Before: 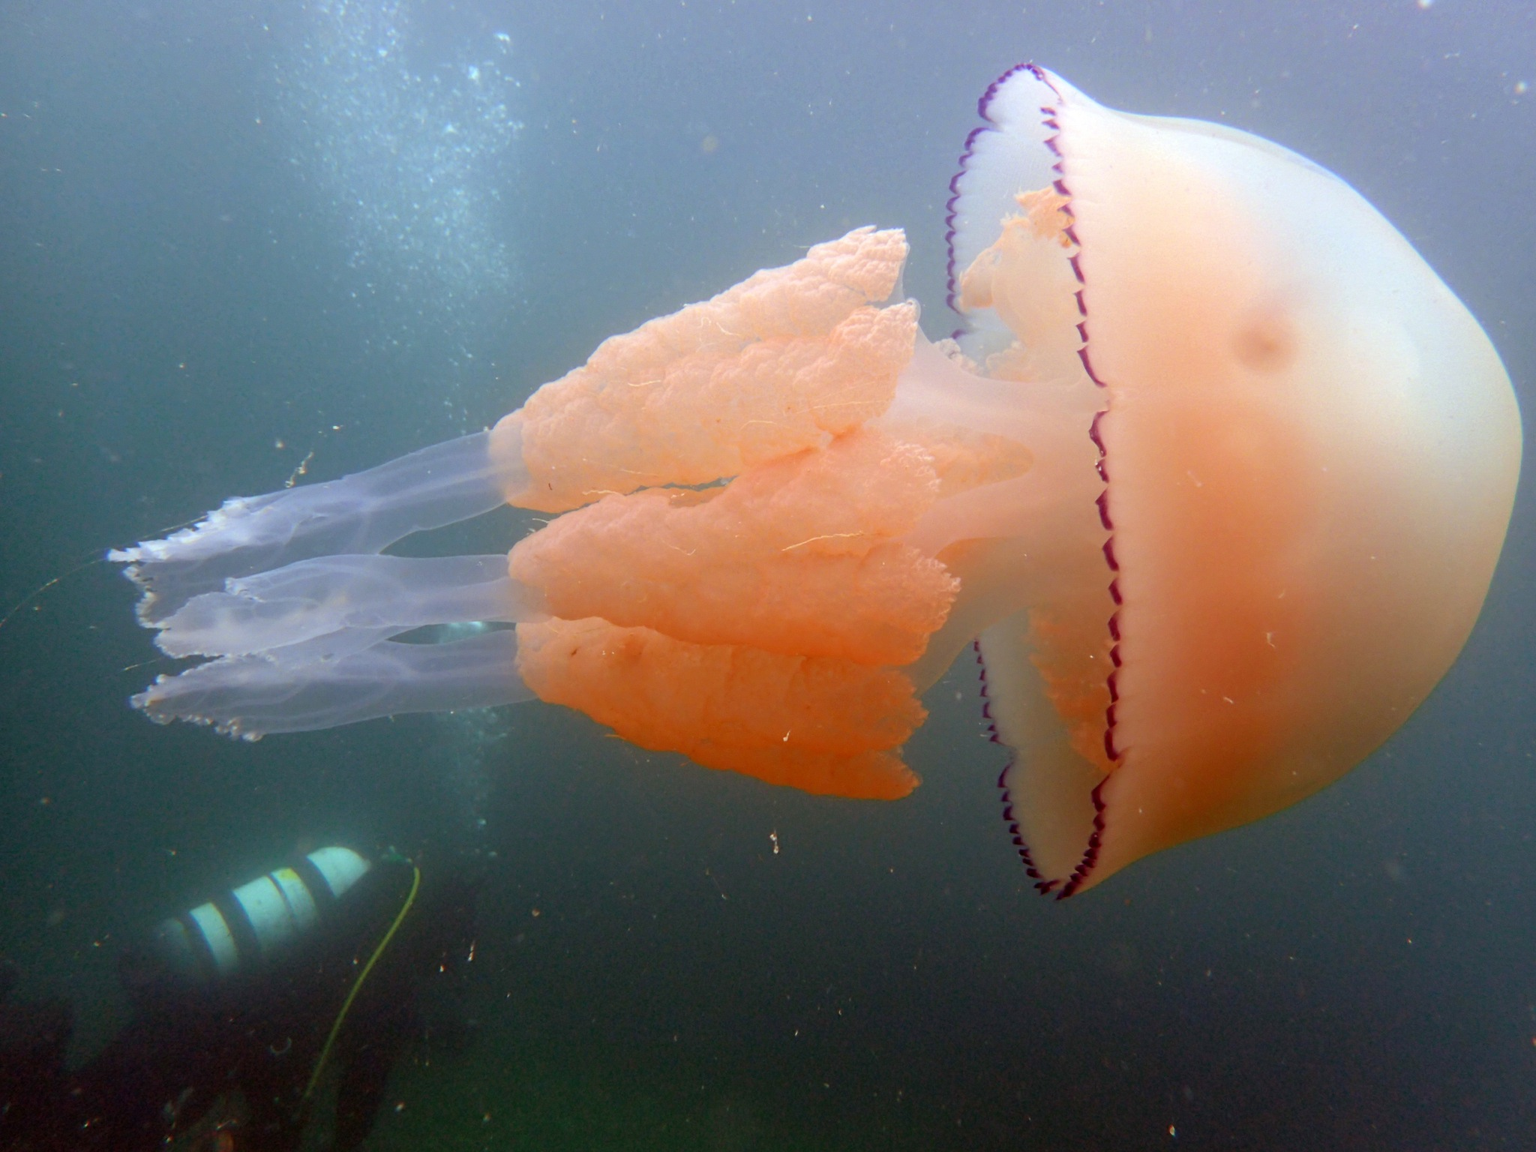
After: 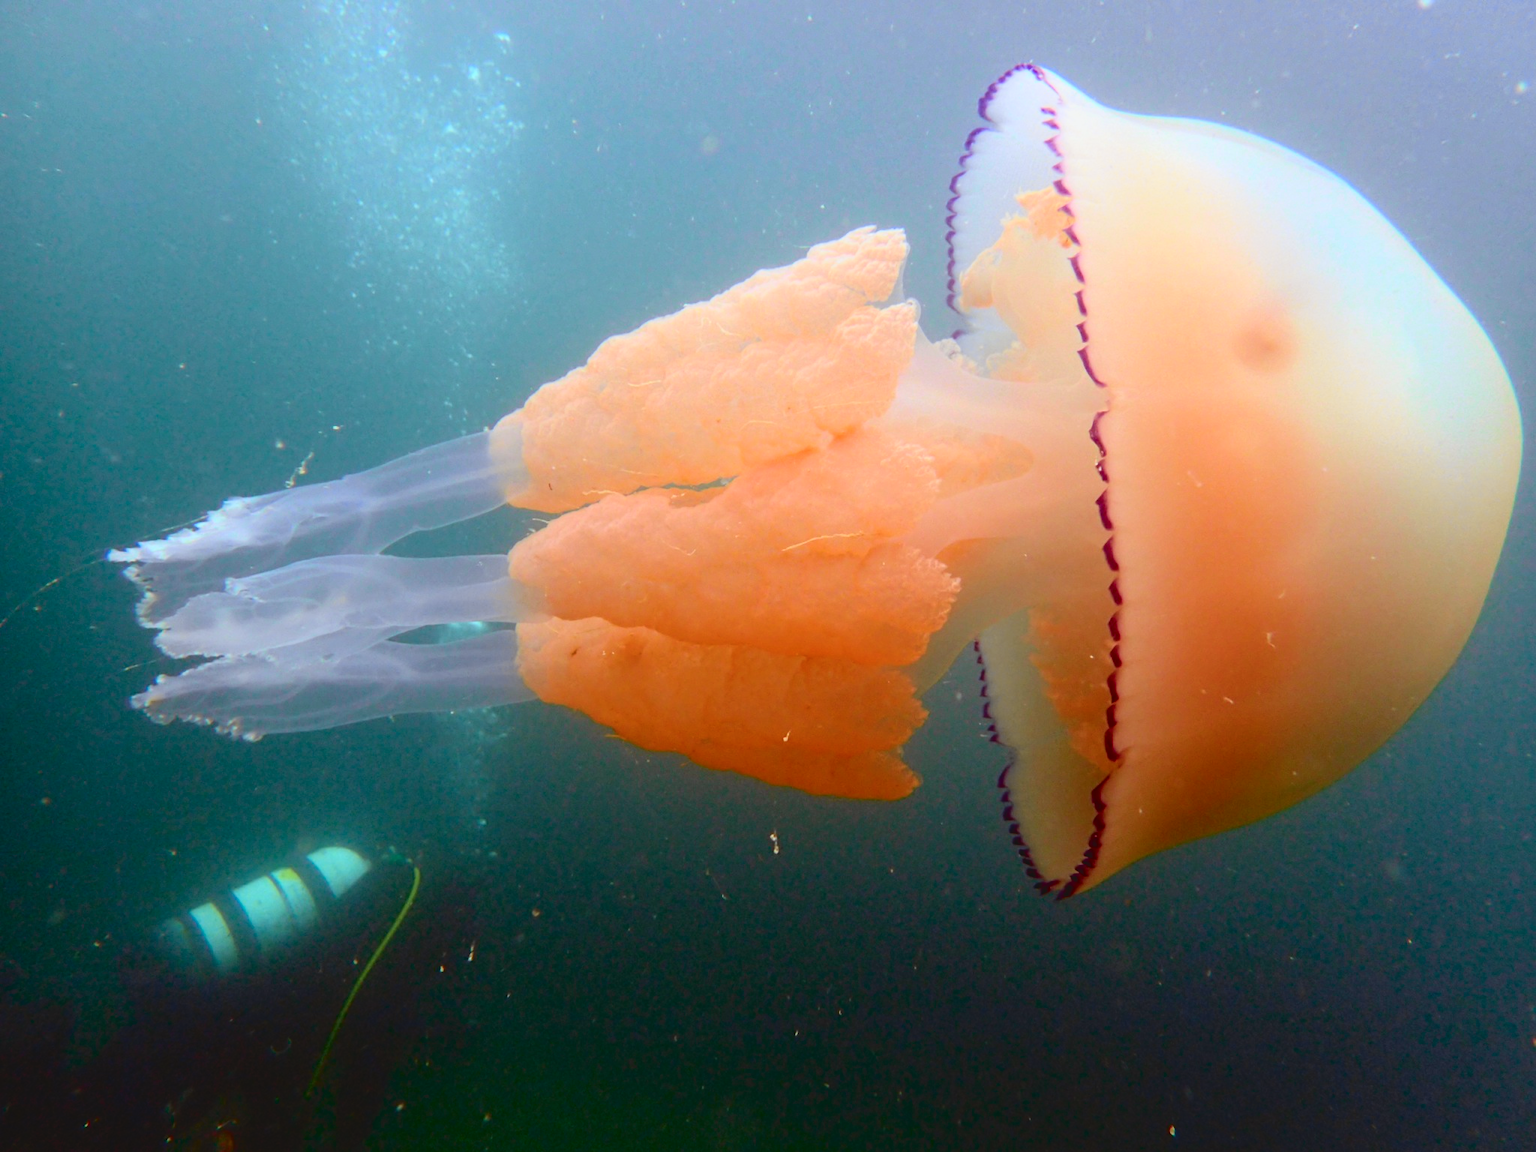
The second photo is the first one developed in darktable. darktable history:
tone curve: curves: ch0 [(0, 0.056) (0.049, 0.073) (0.155, 0.127) (0.33, 0.331) (0.432, 0.46) (0.601, 0.655) (0.843, 0.876) (1, 0.965)]; ch1 [(0, 0) (0.339, 0.334) (0.445, 0.419) (0.476, 0.454) (0.497, 0.494) (0.53, 0.511) (0.557, 0.549) (0.613, 0.614) (0.728, 0.729) (1, 1)]; ch2 [(0, 0) (0.327, 0.318) (0.417, 0.426) (0.46, 0.453) (0.502, 0.5) (0.526, 0.52) (0.54, 0.543) (0.606, 0.61) (0.74, 0.716) (1, 1)], color space Lab, independent channels, preserve colors none
color balance rgb: perceptual saturation grading › global saturation 20%, global vibrance 20%
